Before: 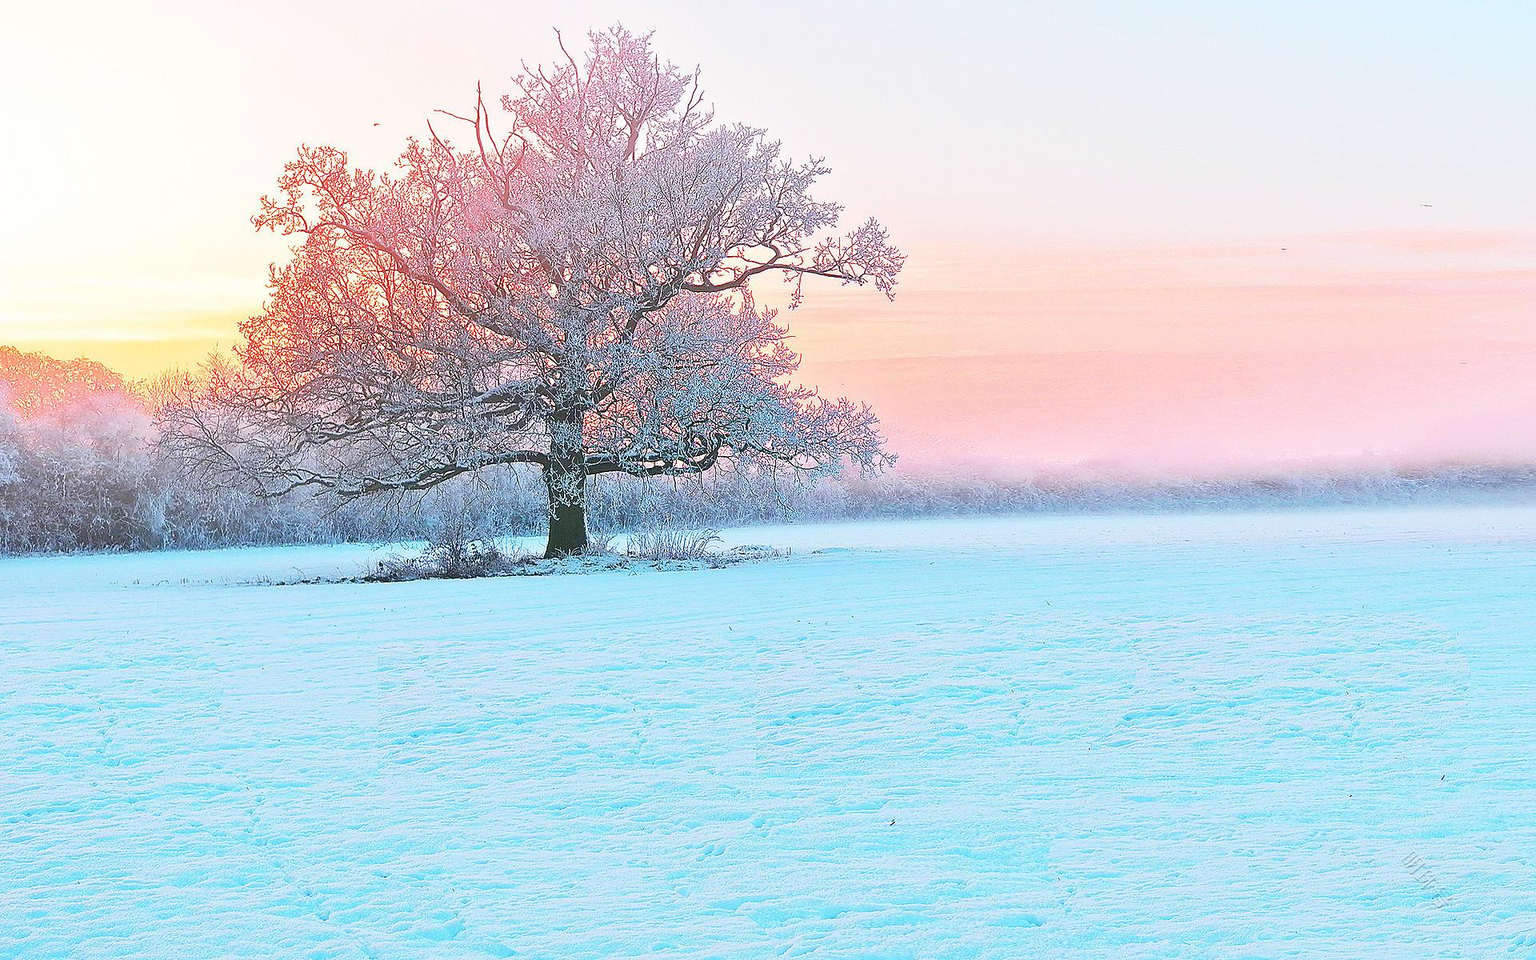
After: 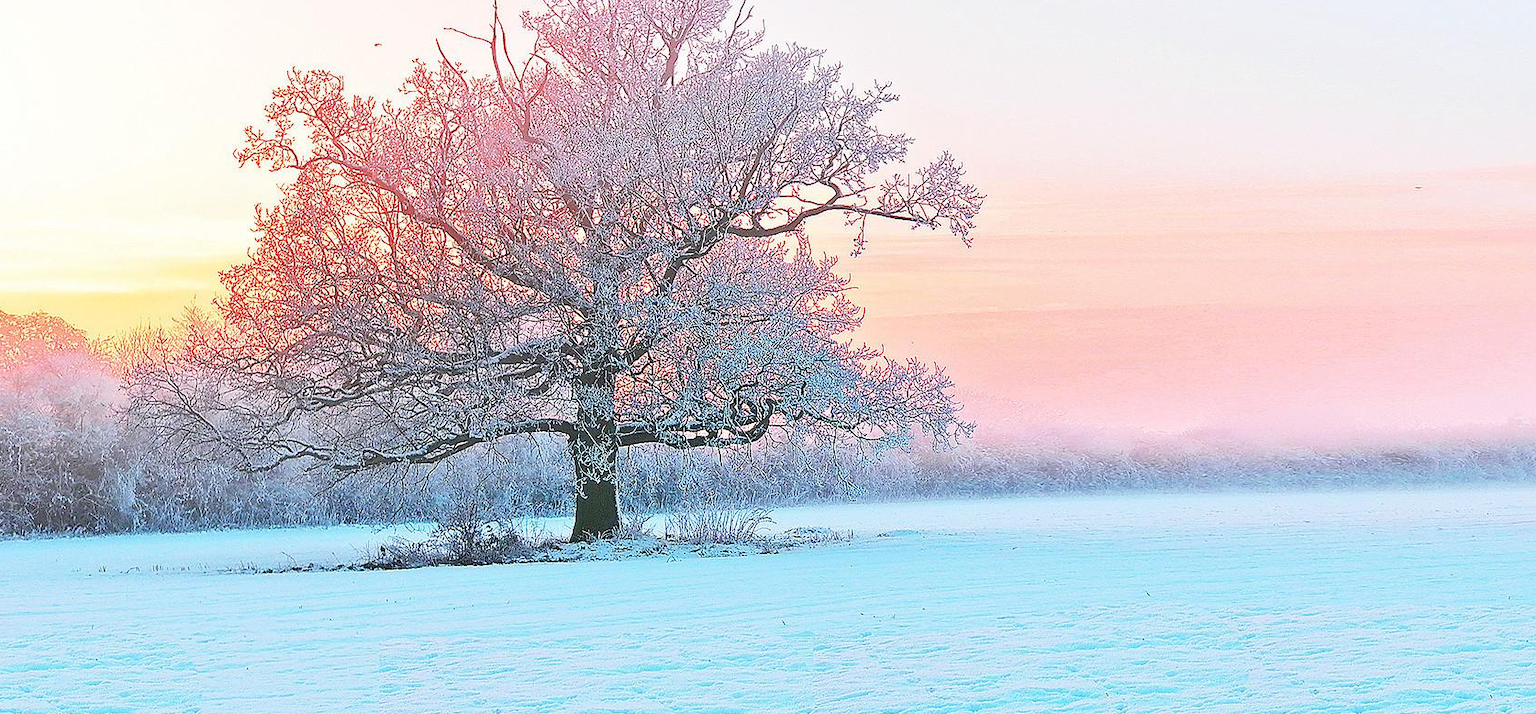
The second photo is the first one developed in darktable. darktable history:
color correction: highlights b* -0.061
crop: left 3.113%, top 8.976%, right 9.672%, bottom 26.084%
